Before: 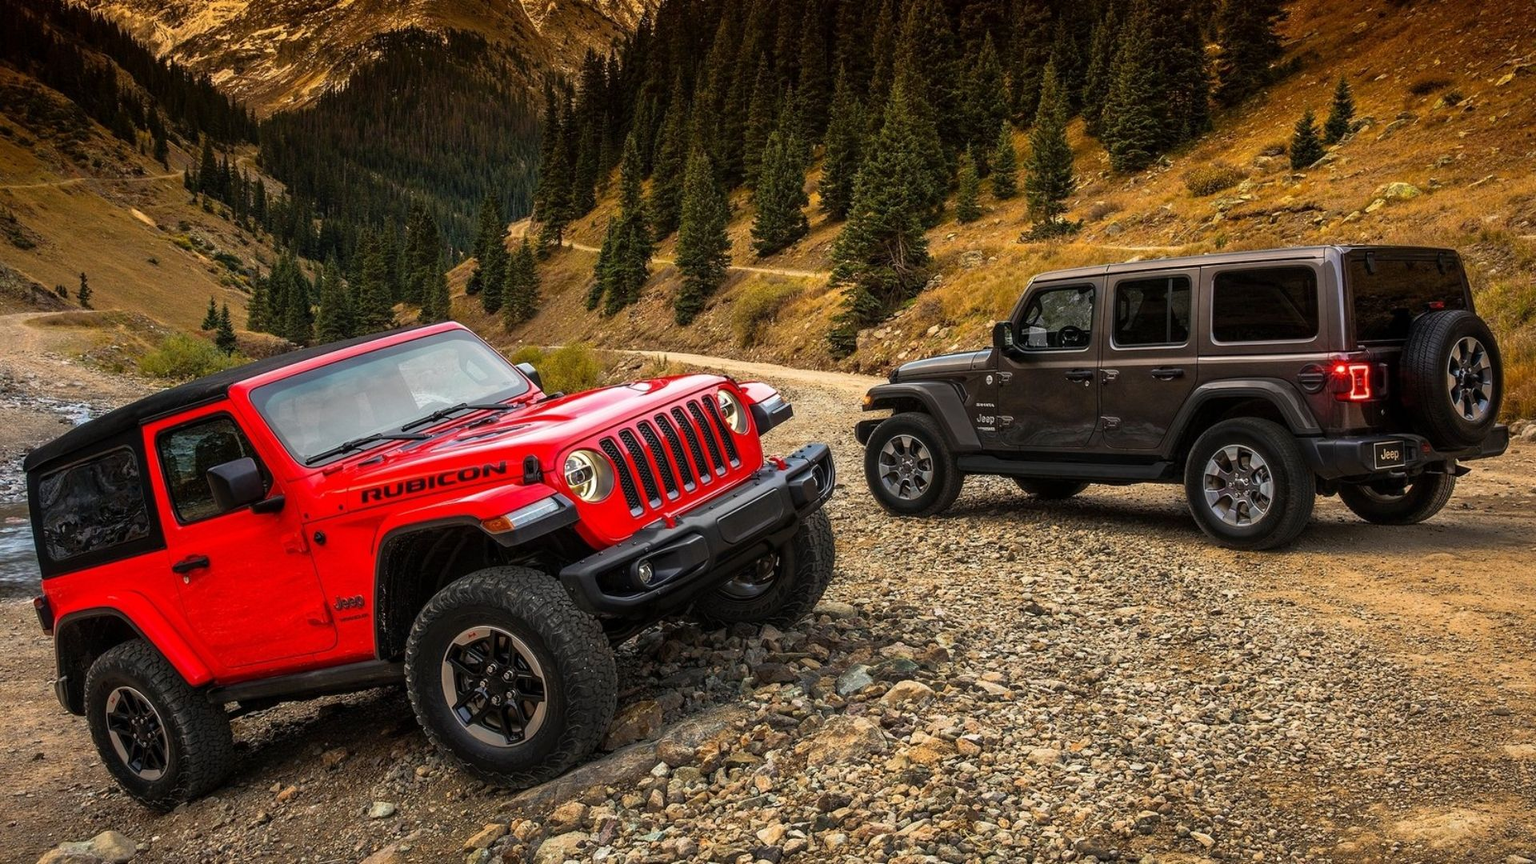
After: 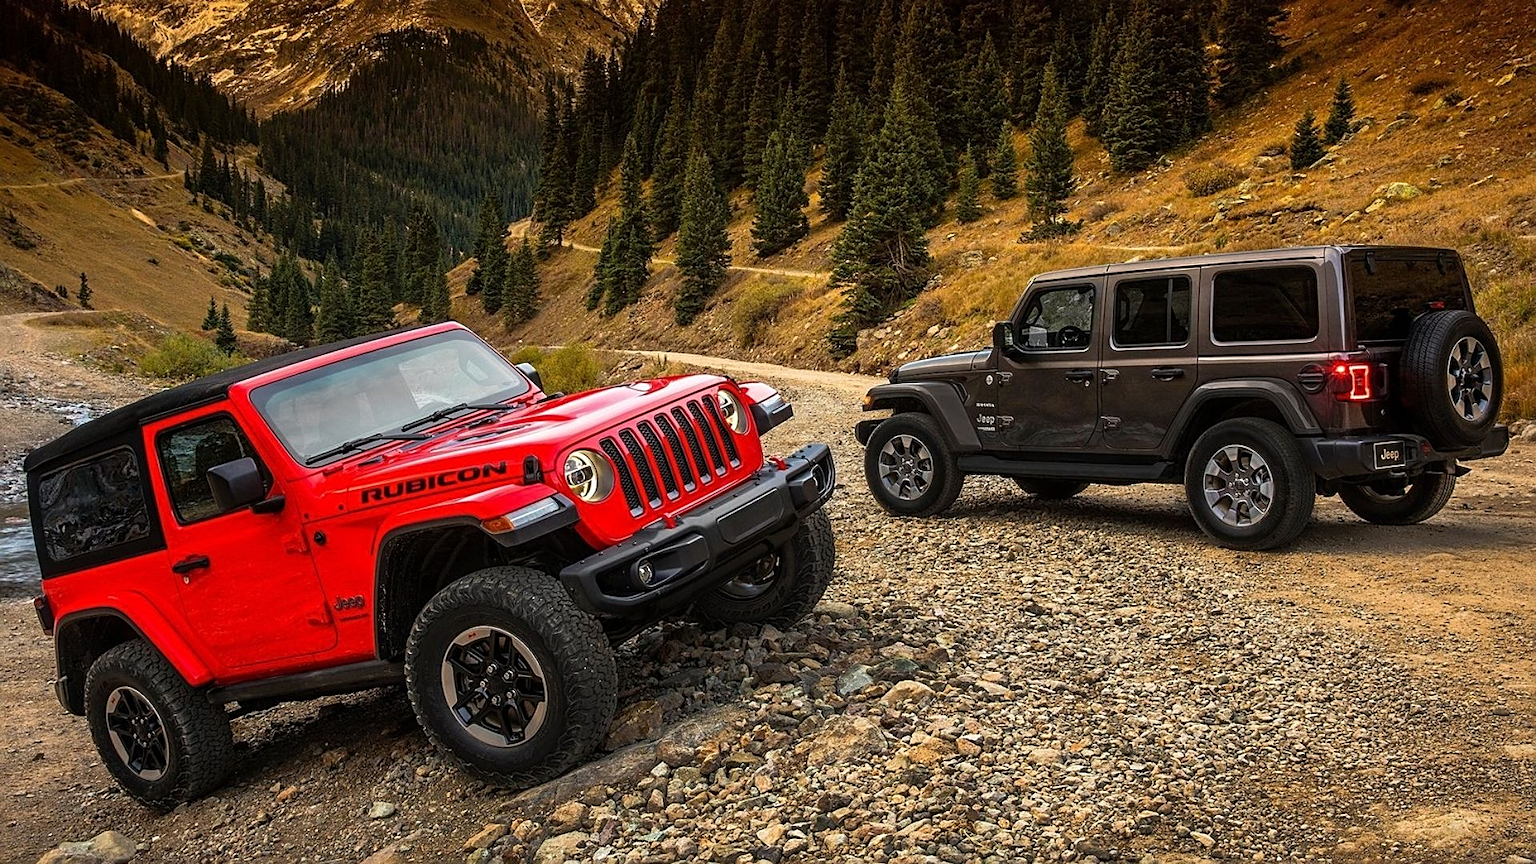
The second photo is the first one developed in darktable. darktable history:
sharpen: amount 0.553
